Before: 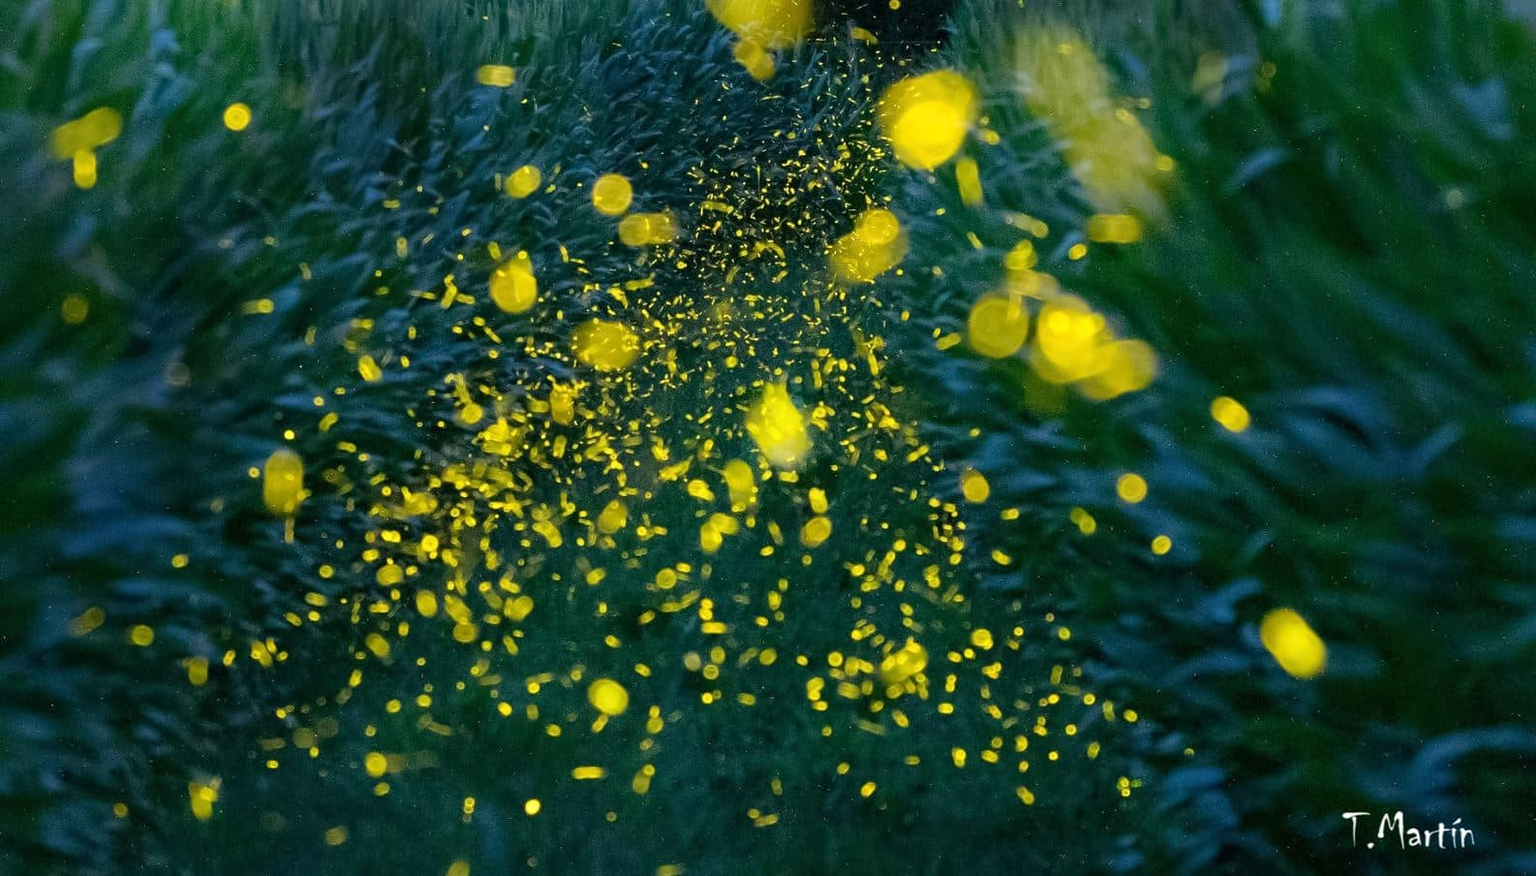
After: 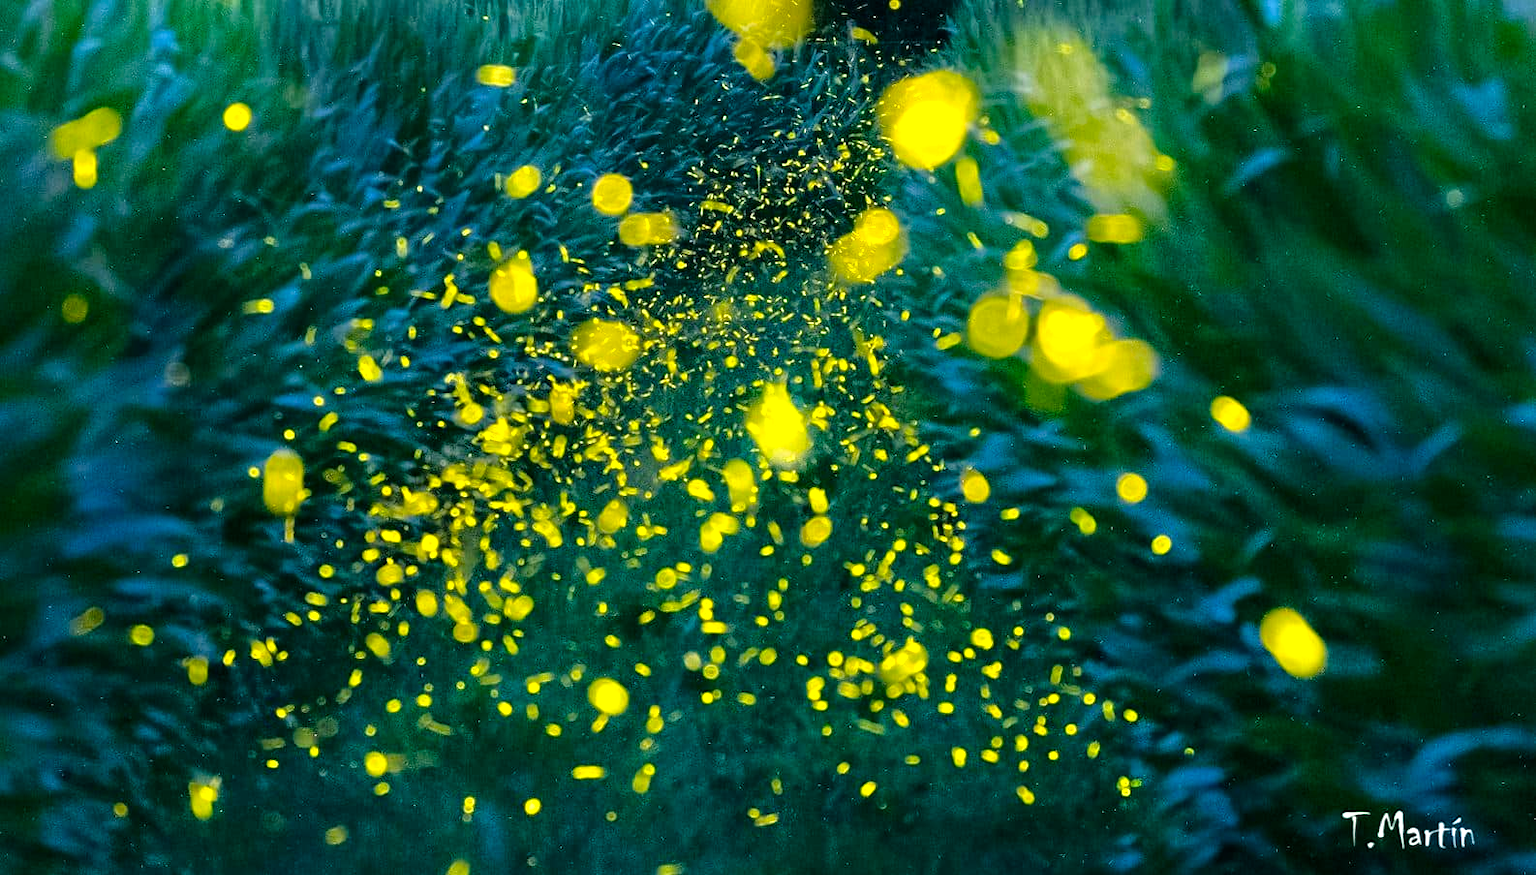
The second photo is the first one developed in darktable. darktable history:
exposure: exposure 0.491 EV, compensate exposure bias true, compensate highlight preservation false
color balance rgb: power › luminance -7.817%, power › chroma 1.088%, power › hue 217.37°, perceptual saturation grading › global saturation 19.295%
tone equalizer: -8 EV 0.006 EV, -7 EV -0.01 EV, -6 EV 0.022 EV, -5 EV 0.032 EV, -4 EV 0.292 EV, -3 EV 0.628 EV, -2 EV 0.564 EV, -1 EV 0.203 EV, +0 EV 0.038 EV
